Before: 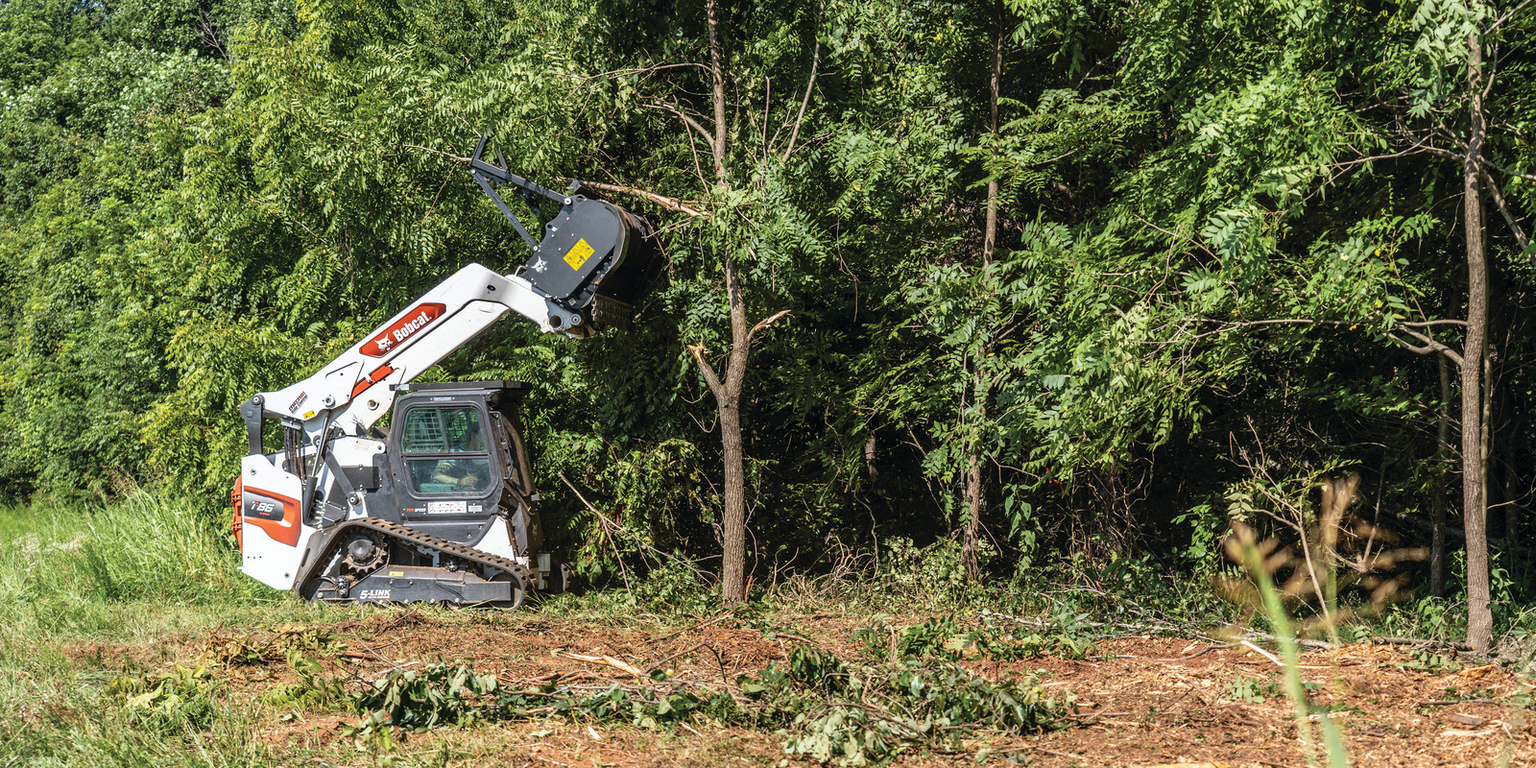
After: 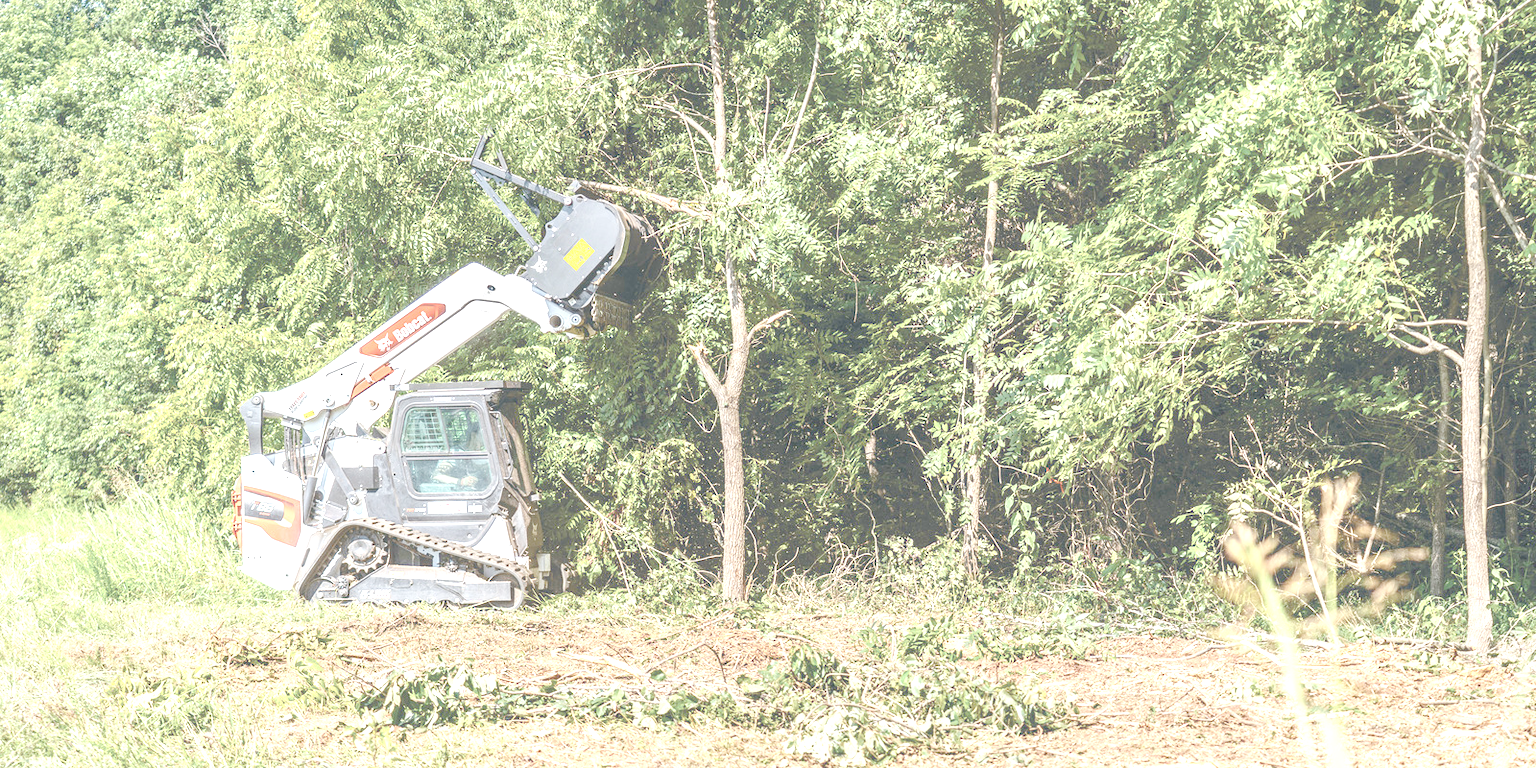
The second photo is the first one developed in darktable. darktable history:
exposure: black level correction -0.071, exposure 0.5 EV, compensate highlight preservation false
tone equalizer: on, module defaults
color balance rgb: shadows lift › luminance -9.41%, highlights gain › luminance 17.6%, global offset › luminance -1.45%, perceptual saturation grading › highlights -17.77%, perceptual saturation grading › mid-tones 33.1%, perceptual saturation grading › shadows 50.52%, global vibrance 24.22%
